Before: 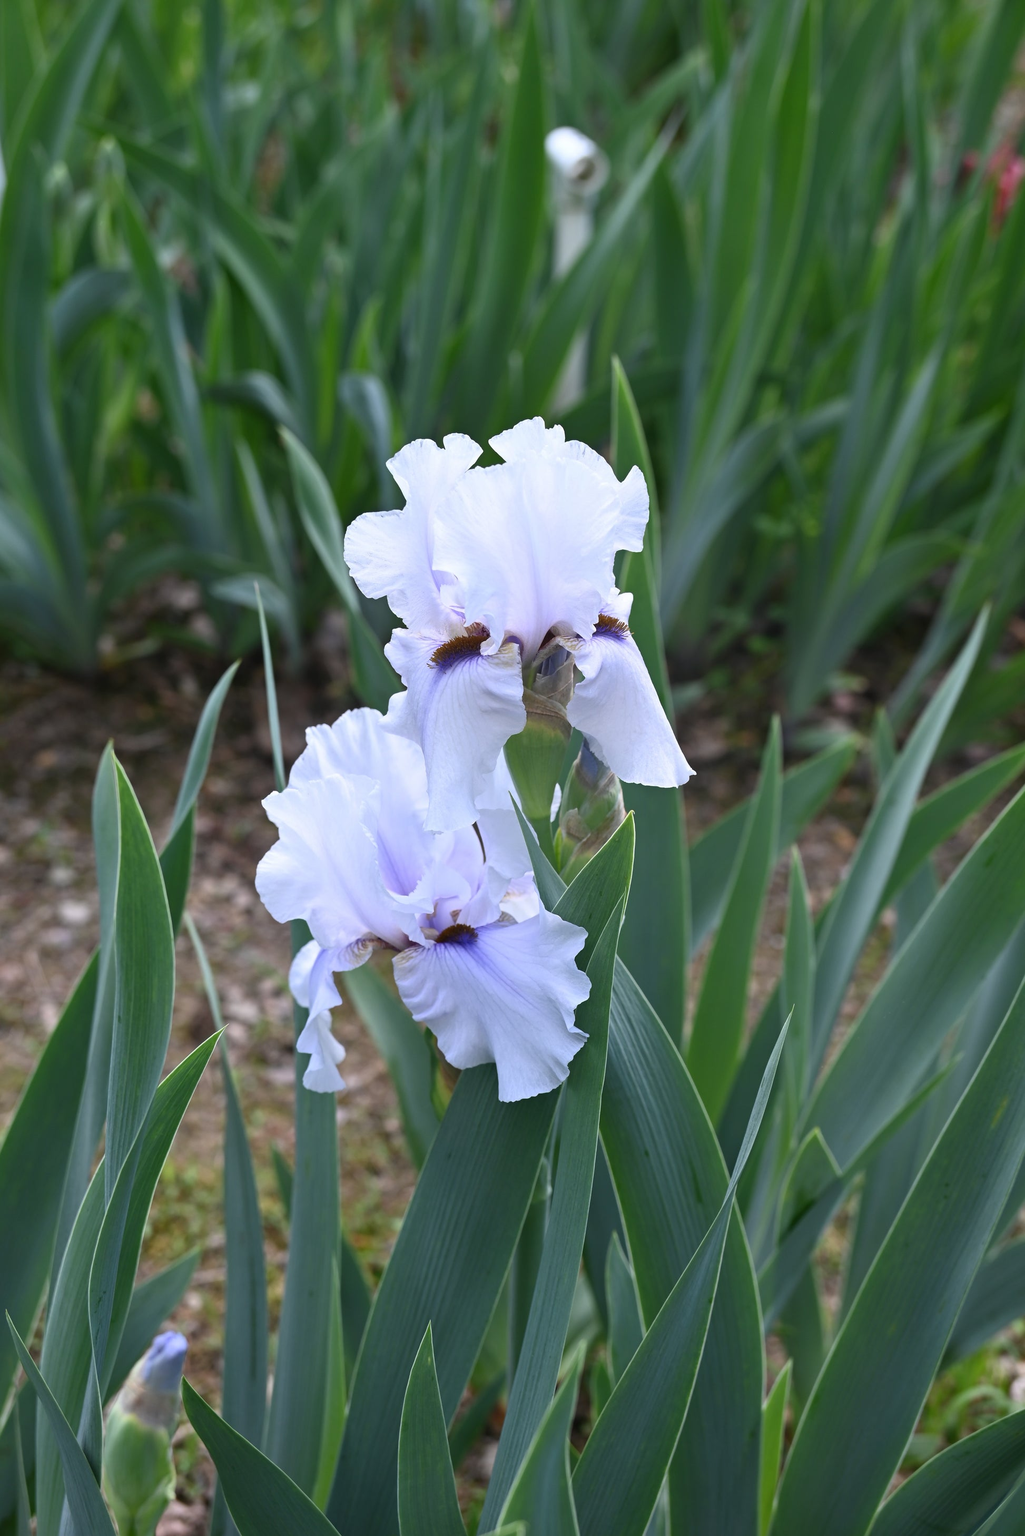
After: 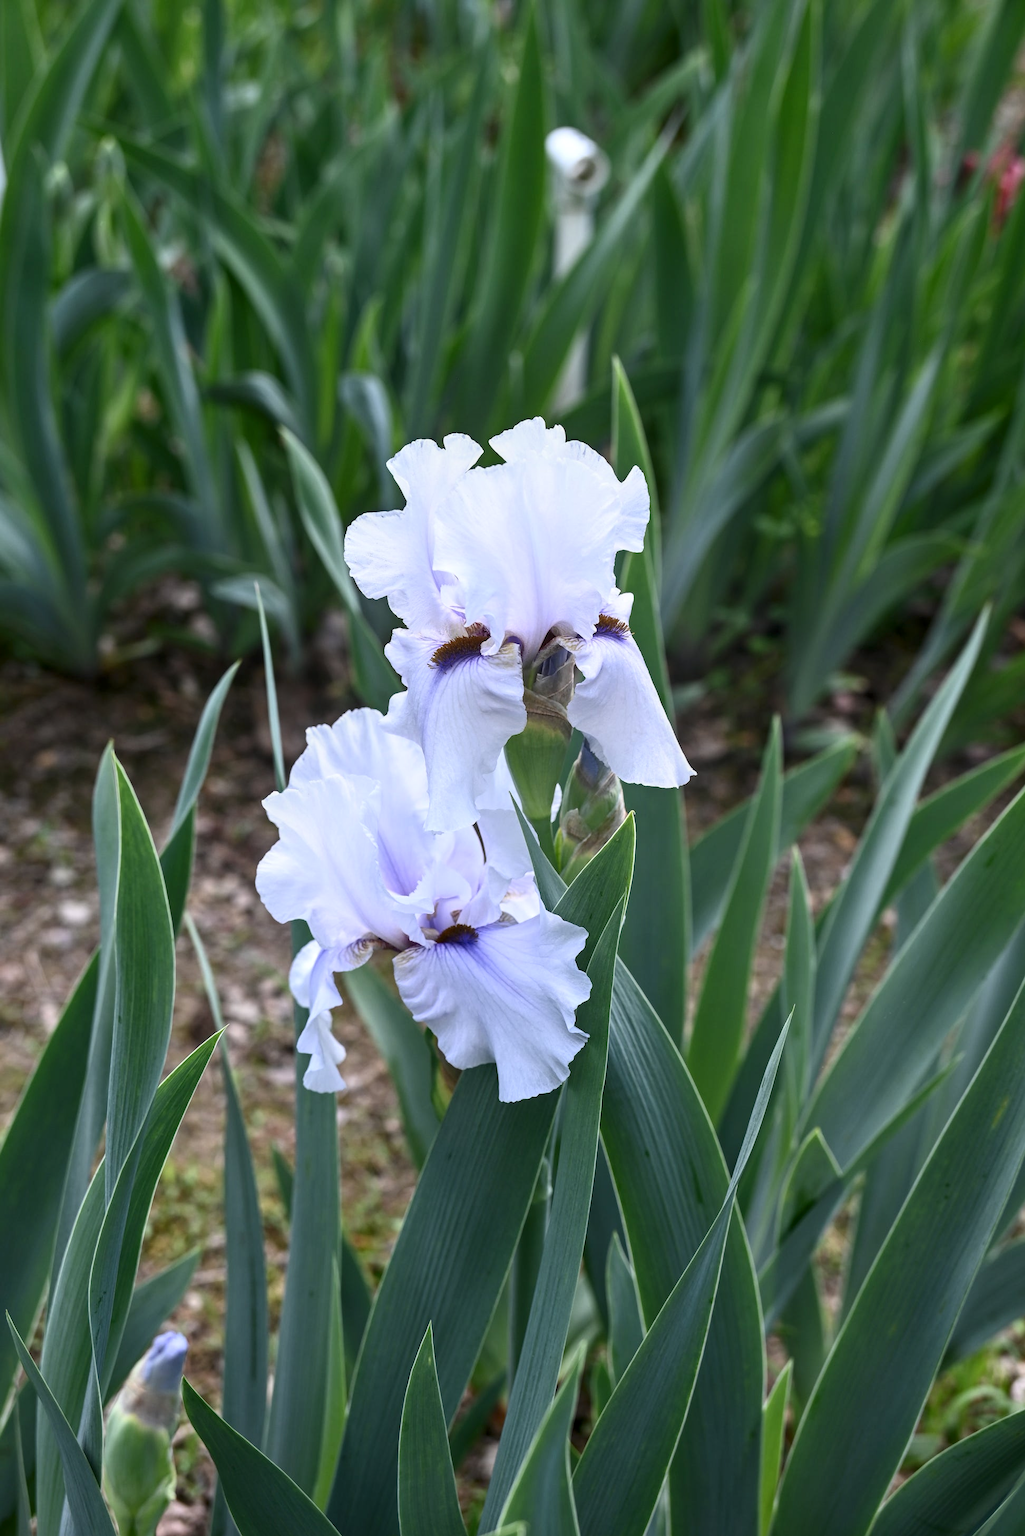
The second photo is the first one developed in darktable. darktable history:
local contrast: on, module defaults
contrast brightness saturation: contrast 0.14
